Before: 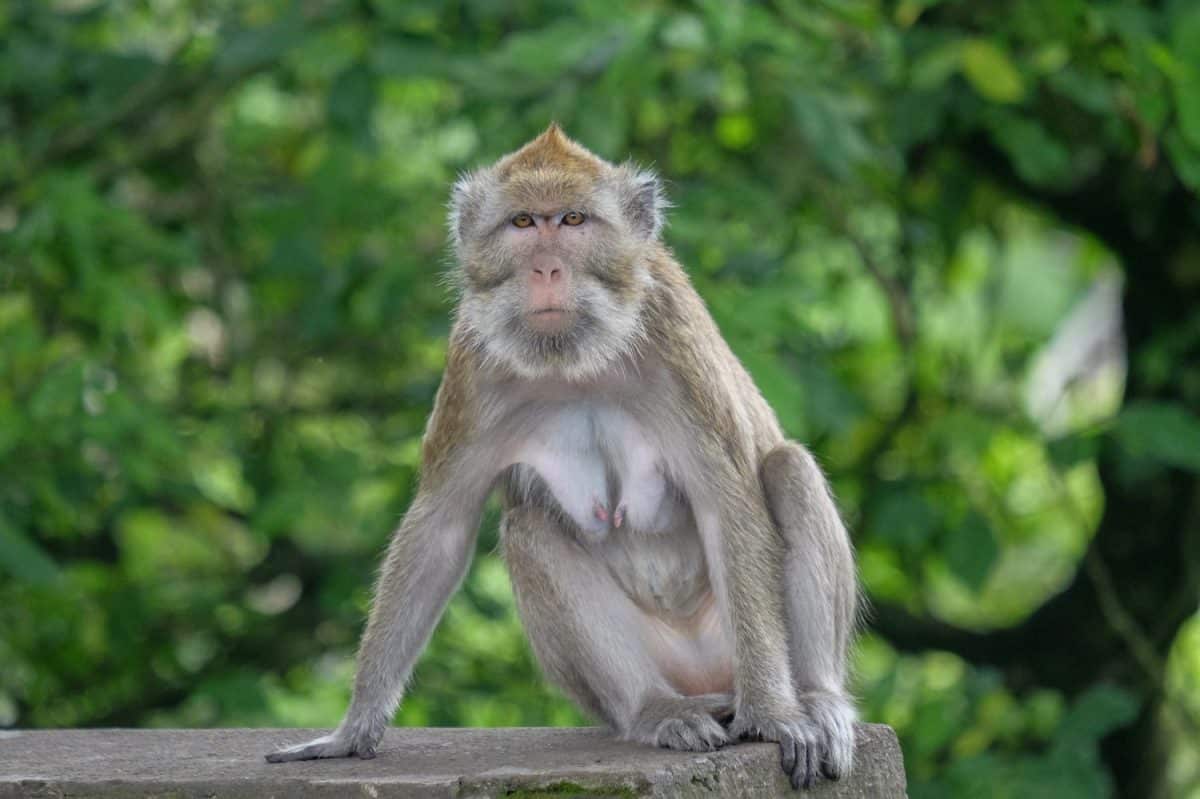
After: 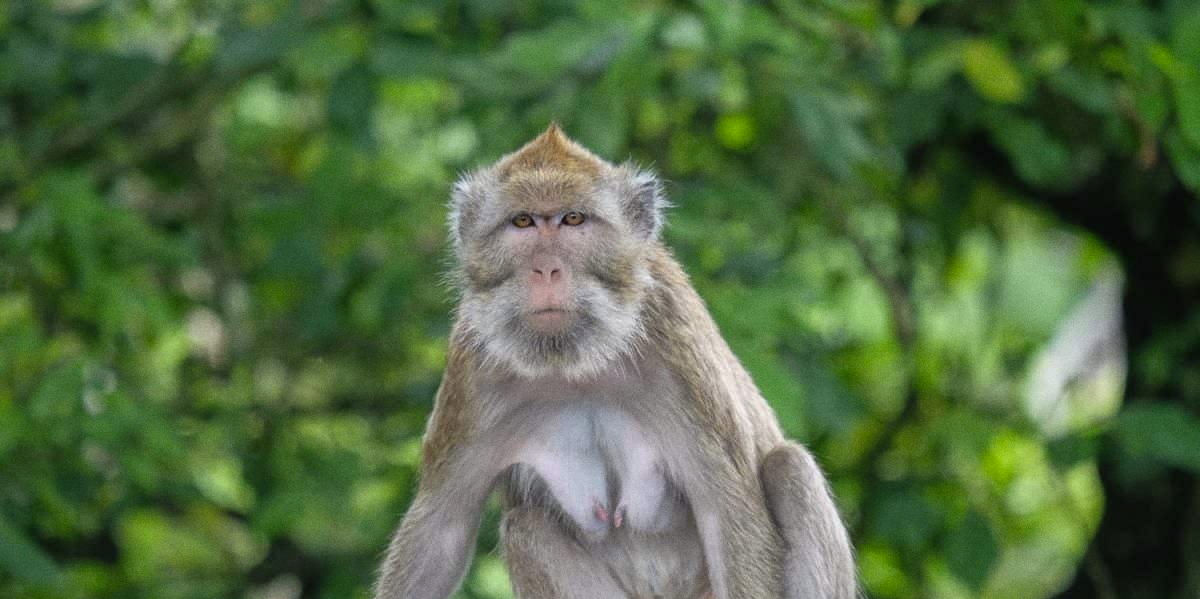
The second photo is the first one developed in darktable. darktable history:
color balance: lift [1, 1, 0.999, 1.001], gamma [1, 1.003, 1.005, 0.995], gain [1, 0.992, 0.988, 1.012], contrast 5%, output saturation 110%
white balance: emerald 1
crop: bottom 24.988%
color contrast: green-magenta contrast 0.84, blue-yellow contrast 0.86
grain: coarseness 0.09 ISO, strength 16.61%
